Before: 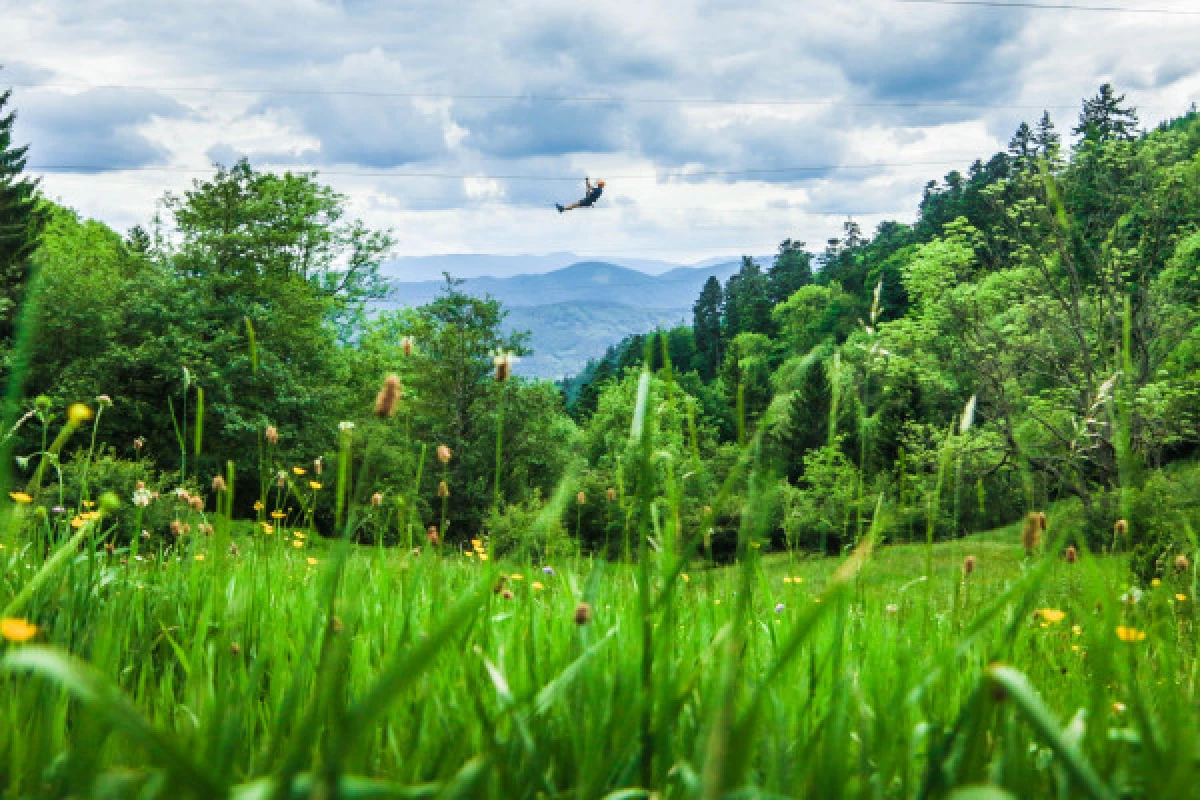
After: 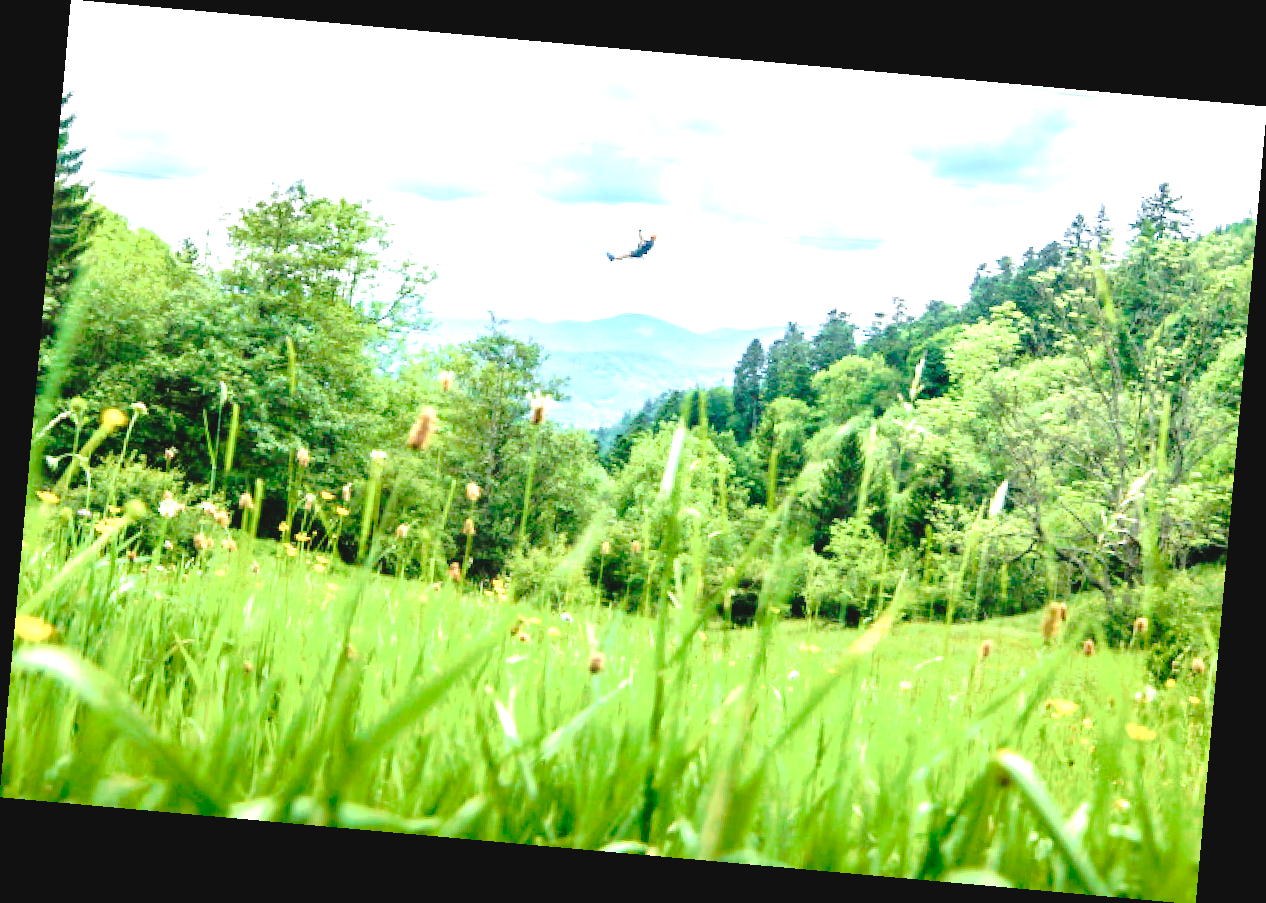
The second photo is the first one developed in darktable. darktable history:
tone curve: curves: ch0 [(0, 0) (0.003, 0.051) (0.011, 0.052) (0.025, 0.055) (0.044, 0.062) (0.069, 0.068) (0.1, 0.077) (0.136, 0.098) (0.177, 0.145) (0.224, 0.223) (0.277, 0.314) (0.335, 0.43) (0.399, 0.518) (0.468, 0.591) (0.543, 0.656) (0.623, 0.726) (0.709, 0.809) (0.801, 0.857) (0.898, 0.918) (1, 1)], preserve colors none
base curve: exposure shift 0, preserve colors none
rotate and perspective: rotation 5.12°, automatic cropping off
exposure: black level correction 0, exposure 1.45 EV, compensate exposure bias true, compensate highlight preservation false
